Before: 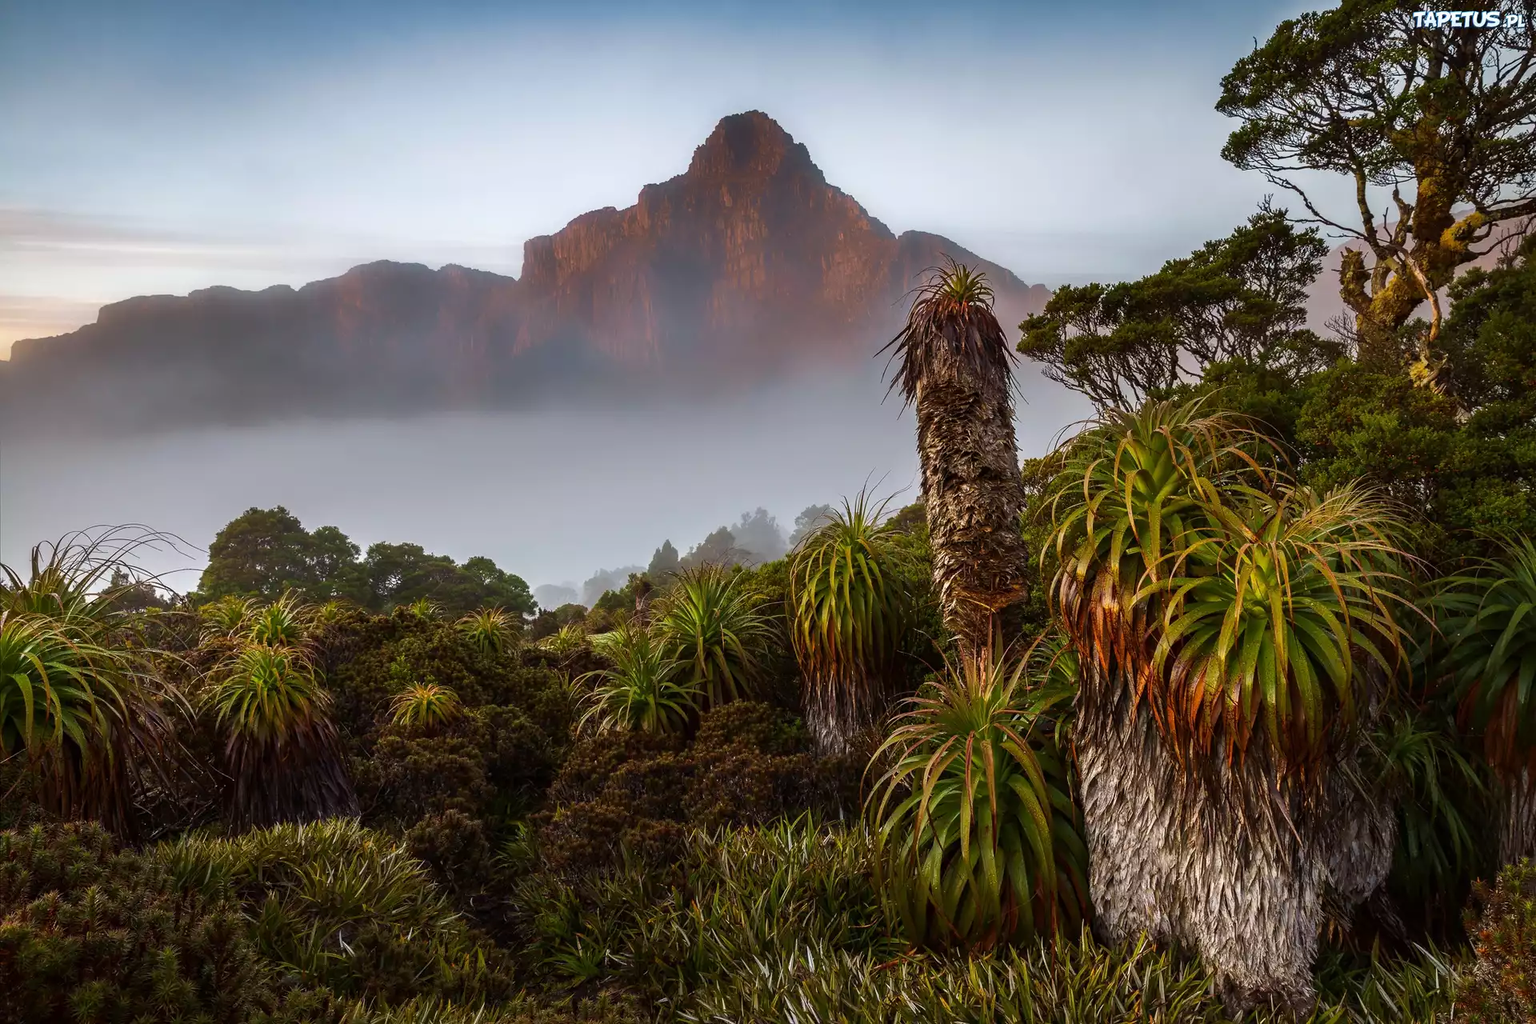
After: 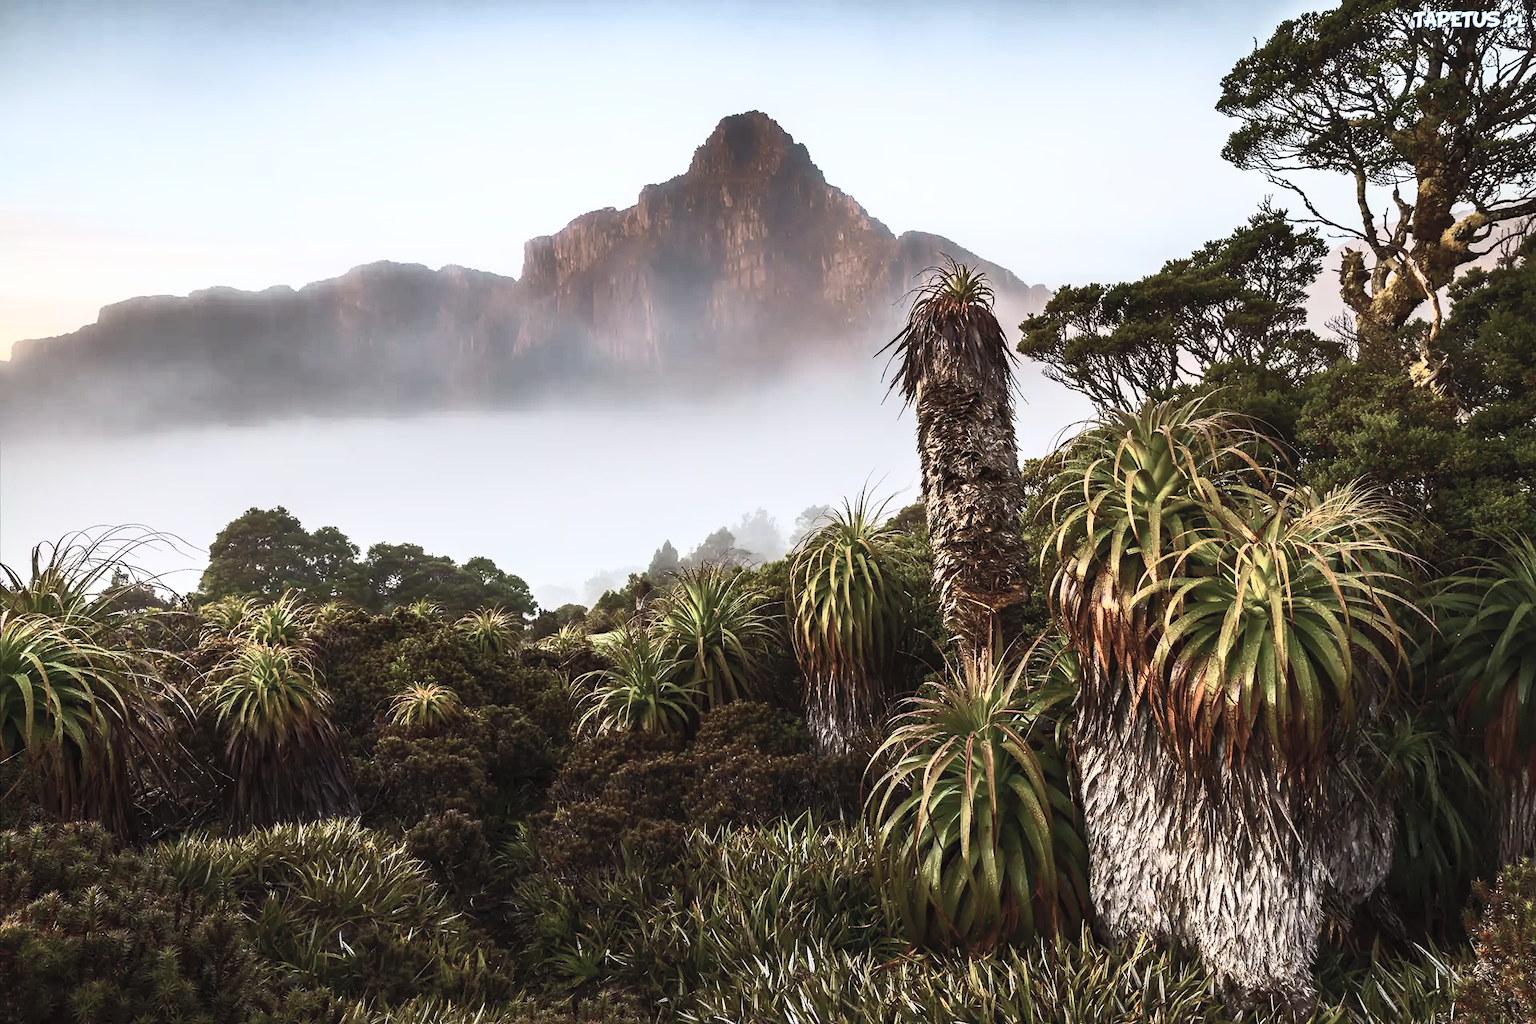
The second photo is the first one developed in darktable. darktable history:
contrast brightness saturation: contrast 0.57, brightness 0.57, saturation -0.34
color correction: saturation 0.99
exposure: compensate highlight preservation false
